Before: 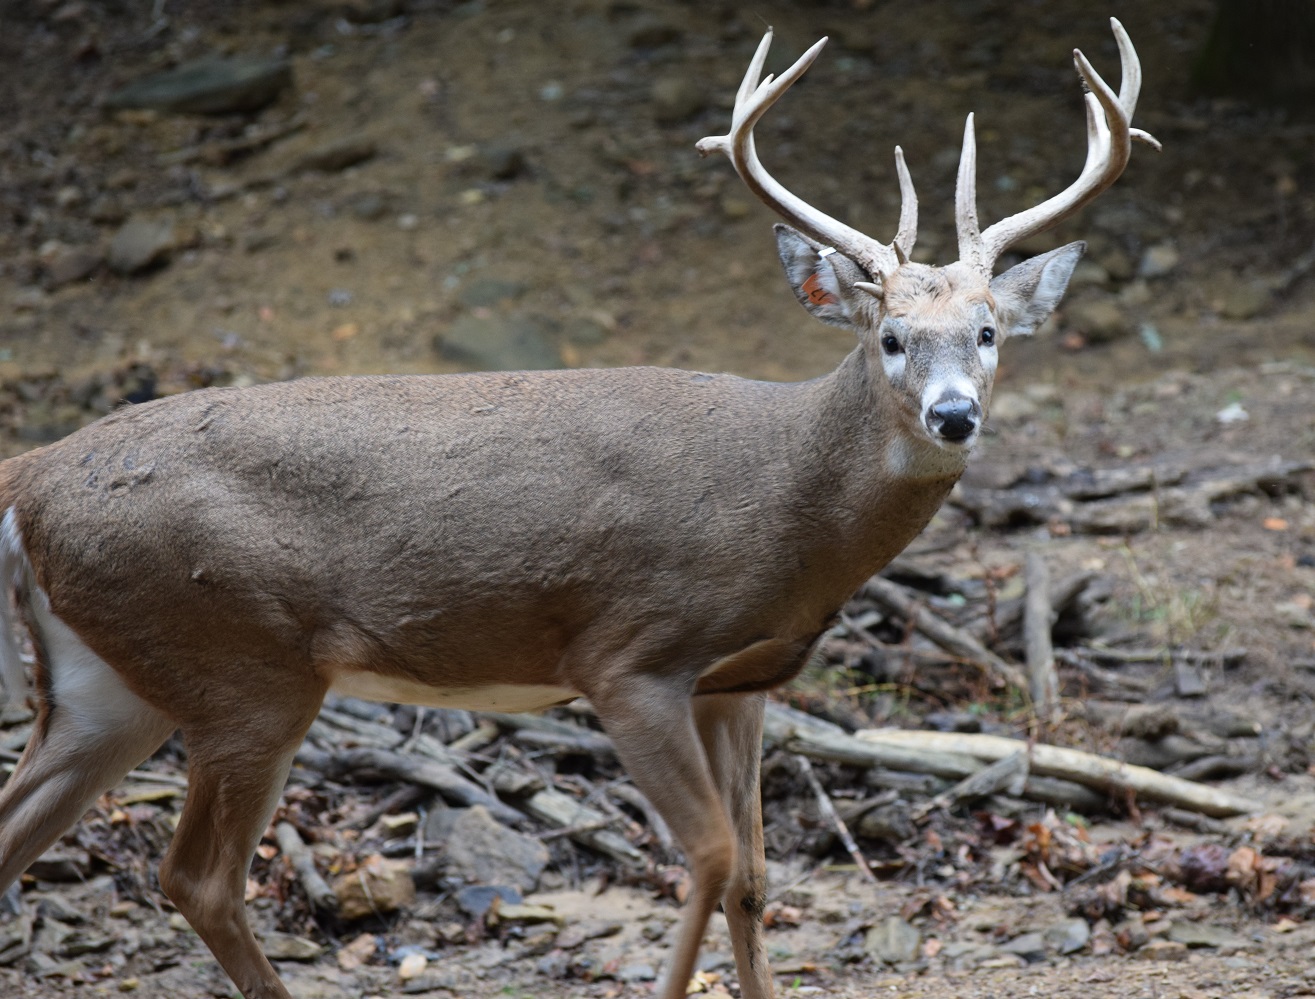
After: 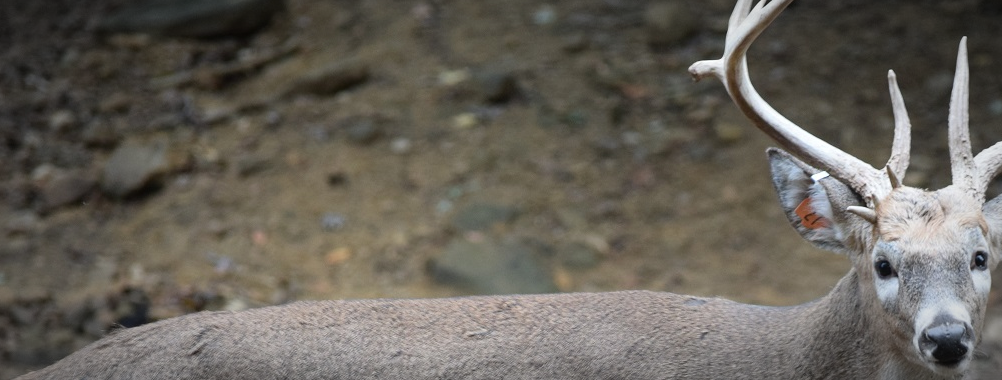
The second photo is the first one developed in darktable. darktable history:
bloom: size 13.65%, threshold 98.39%, strength 4.82%
vignetting: automatic ratio true
crop: left 0.579%, top 7.627%, right 23.167%, bottom 54.275%
